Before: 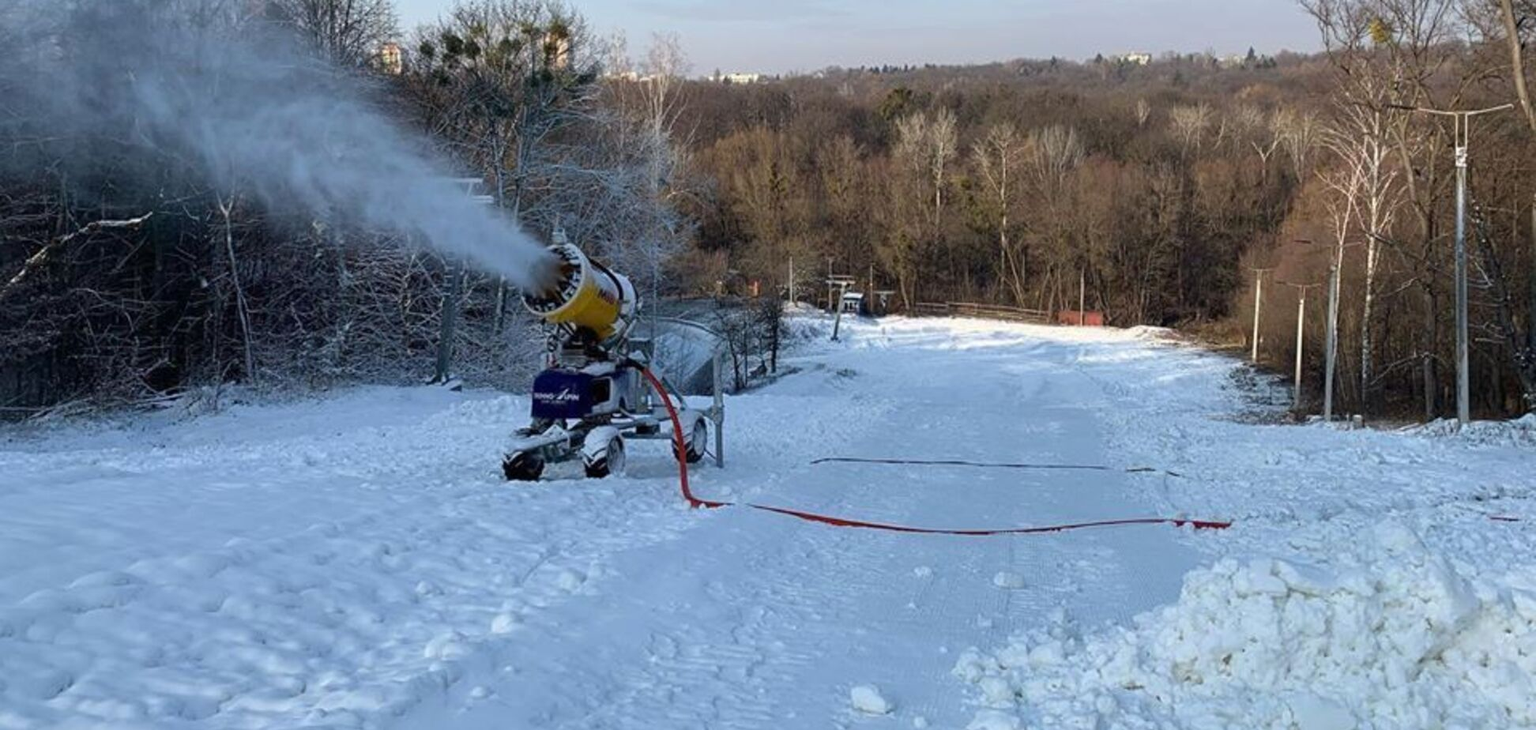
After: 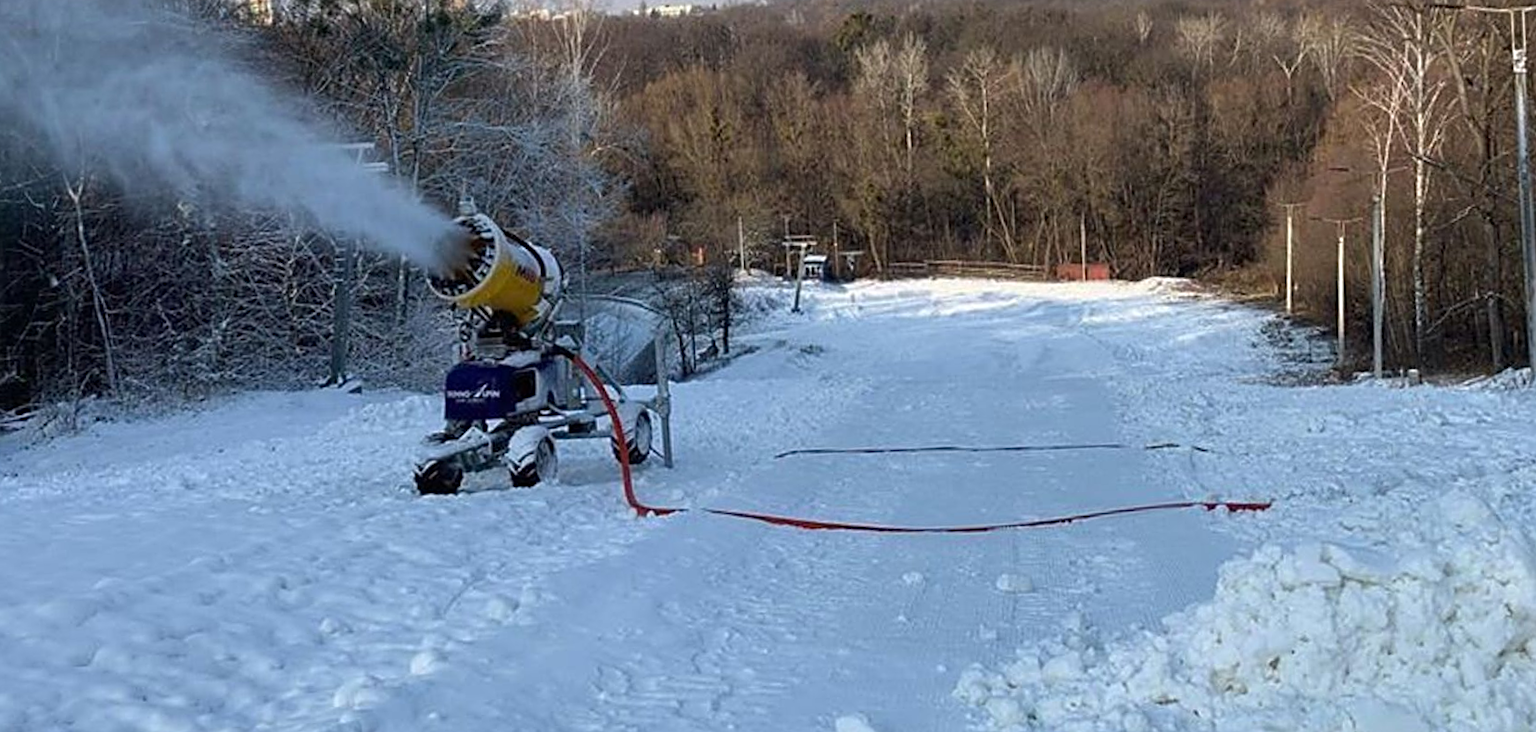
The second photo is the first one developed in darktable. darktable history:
crop and rotate: angle 2.82°, left 6.027%, top 5.716%
sharpen: on, module defaults
